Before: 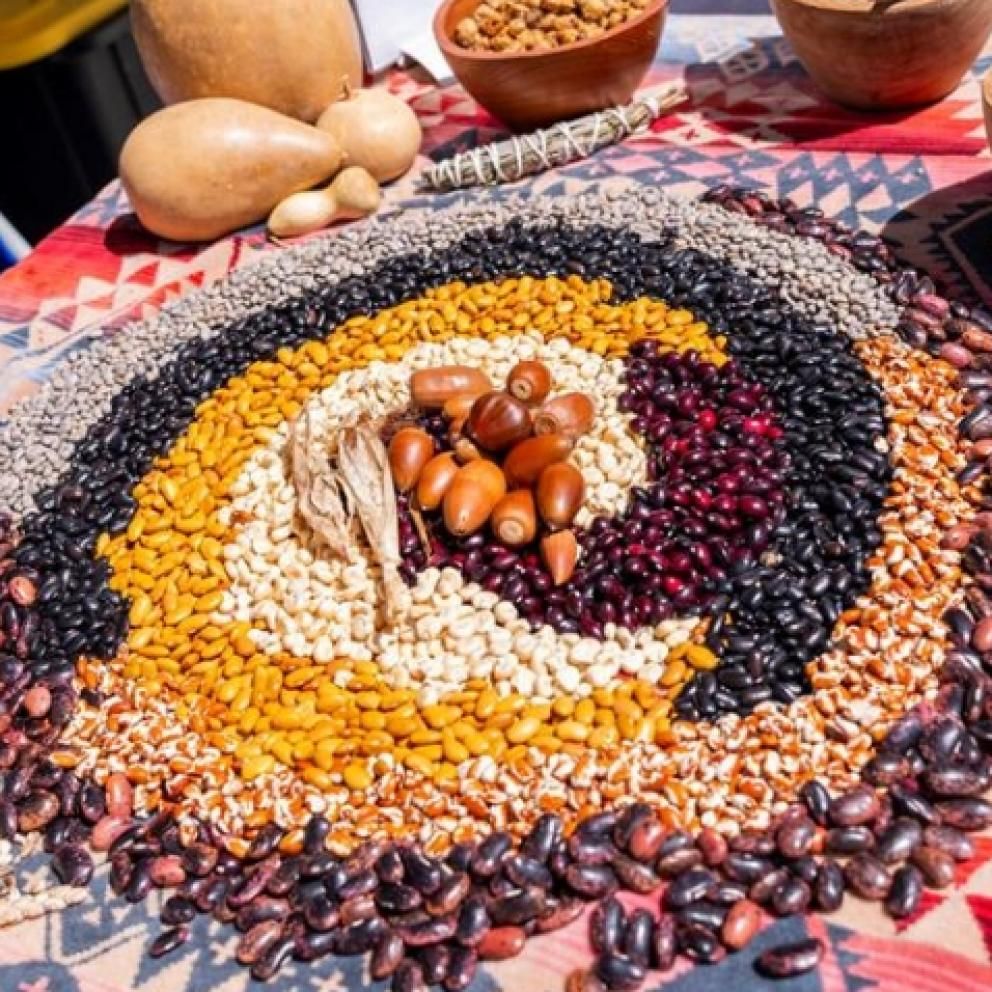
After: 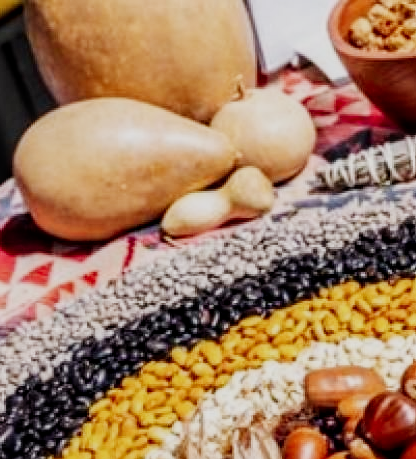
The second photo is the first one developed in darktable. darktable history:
local contrast: on, module defaults
crop and rotate: left 10.817%, top 0.062%, right 47.194%, bottom 53.626%
sigmoid: skew -0.2, preserve hue 0%, red attenuation 0.1, red rotation 0.035, green attenuation 0.1, green rotation -0.017, blue attenuation 0.15, blue rotation -0.052, base primaries Rec2020
